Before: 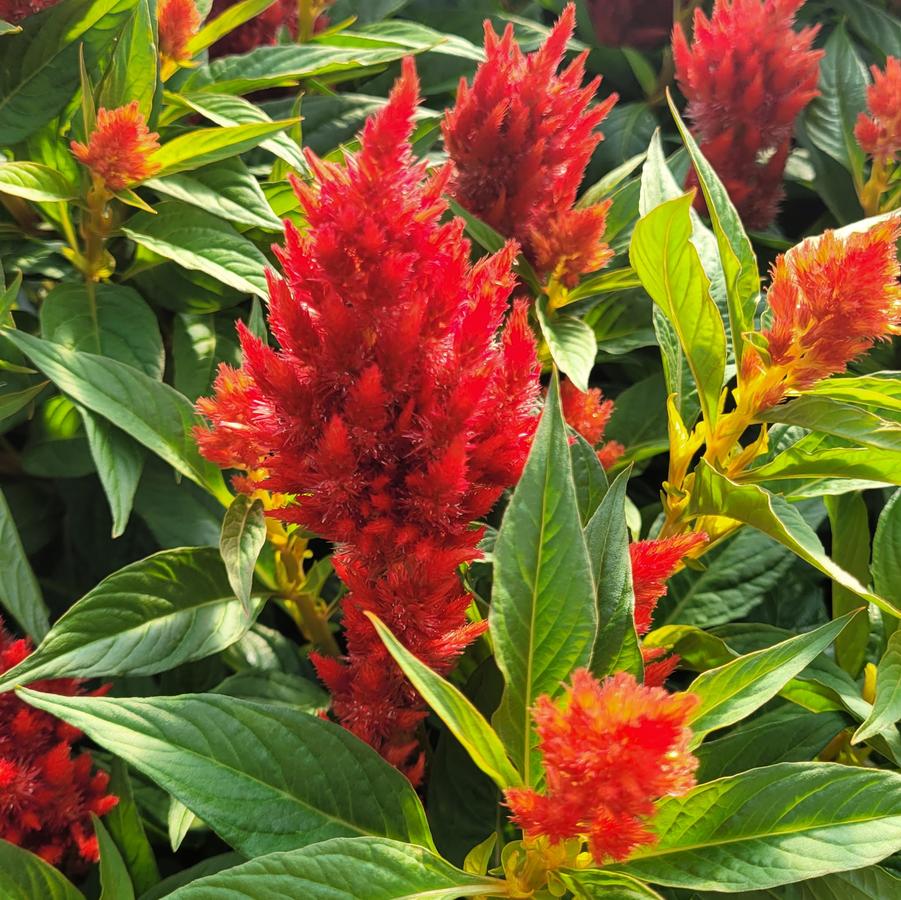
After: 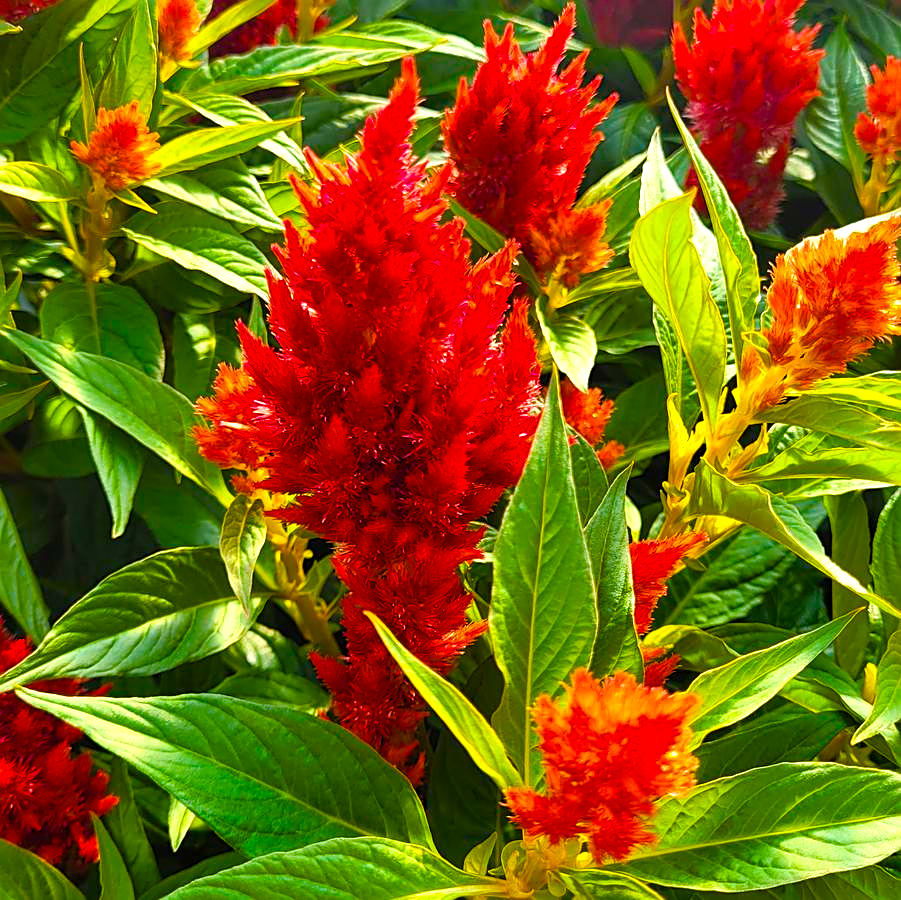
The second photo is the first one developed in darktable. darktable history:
sharpen: on, module defaults
color balance rgb: linear chroma grading › shadows 10%, linear chroma grading › highlights 10%, linear chroma grading › global chroma 15%, linear chroma grading › mid-tones 15%, perceptual saturation grading › global saturation 40%, perceptual saturation grading › highlights -25%, perceptual saturation grading › mid-tones 35%, perceptual saturation grading › shadows 35%, perceptual brilliance grading › global brilliance 11.29%, global vibrance 11.29%
exposure: black level correction 0, compensate exposure bias true, compensate highlight preservation false
